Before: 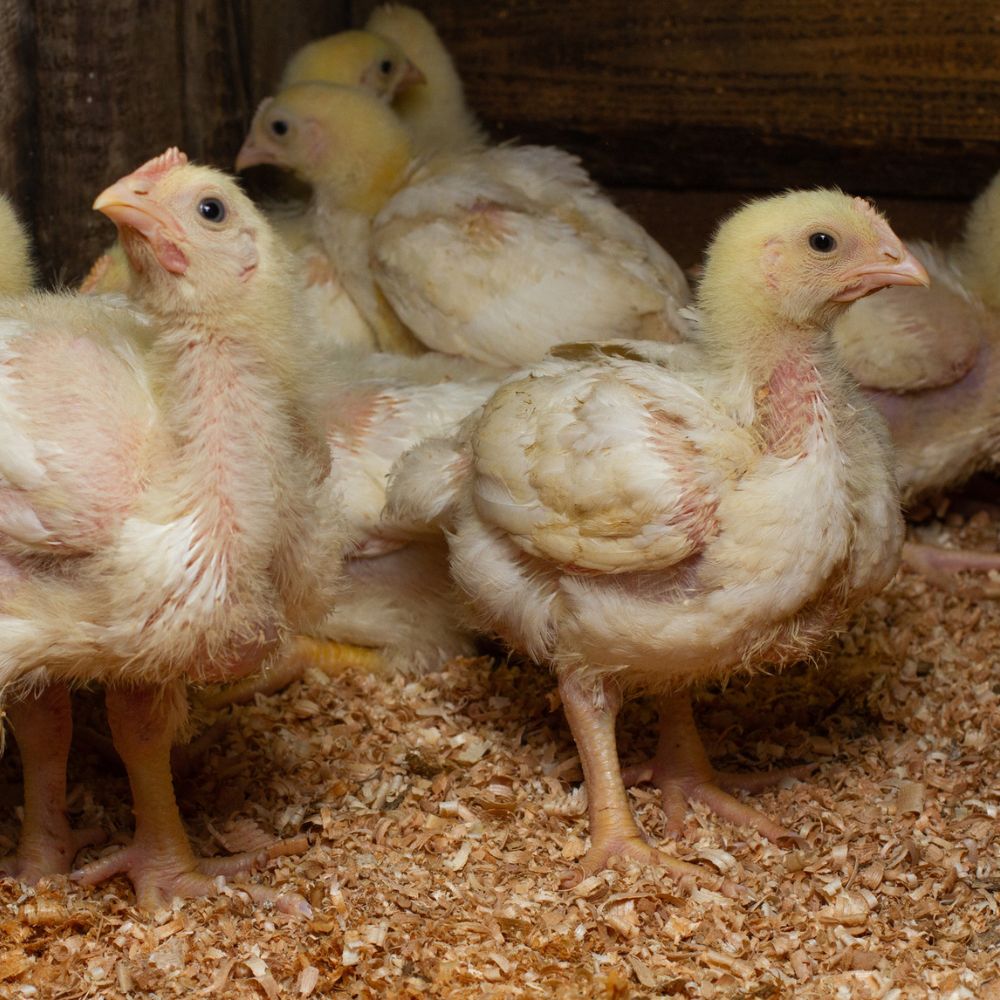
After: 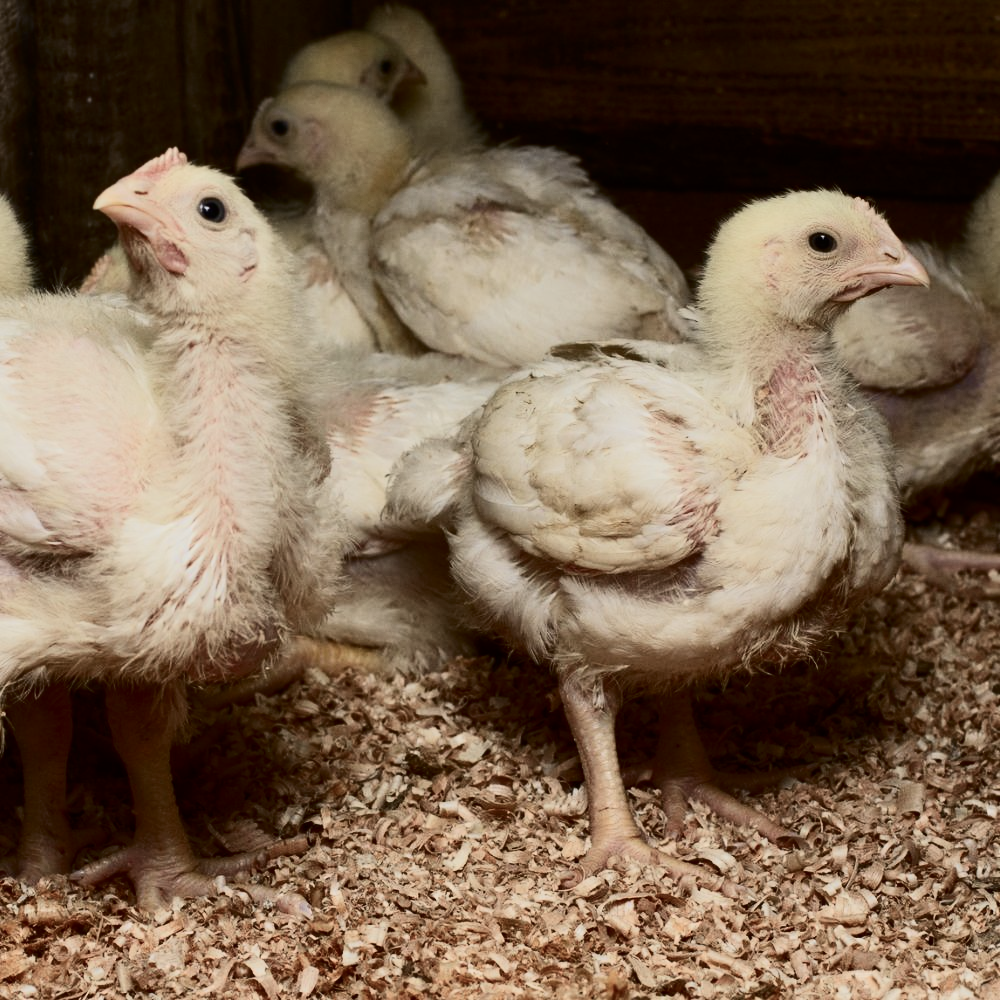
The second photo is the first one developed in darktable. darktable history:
contrast brightness saturation: contrast 0.28
color correction: saturation 0.57
tone curve: curves: ch0 [(0, 0) (0.091, 0.066) (0.184, 0.16) (0.491, 0.519) (0.748, 0.765) (1, 0.919)]; ch1 [(0, 0) (0.179, 0.173) (0.322, 0.32) (0.424, 0.424) (0.502, 0.504) (0.56, 0.575) (0.631, 0.675) (0.777, 0.806) (1, 1)]; ch2 [(0, 0) (0.434, 0.447) (0.497, 0.498) (0.539, 0.566) (0.676, 0.691) (1, 1)], color space Lab, independent channels, preserve colors none
